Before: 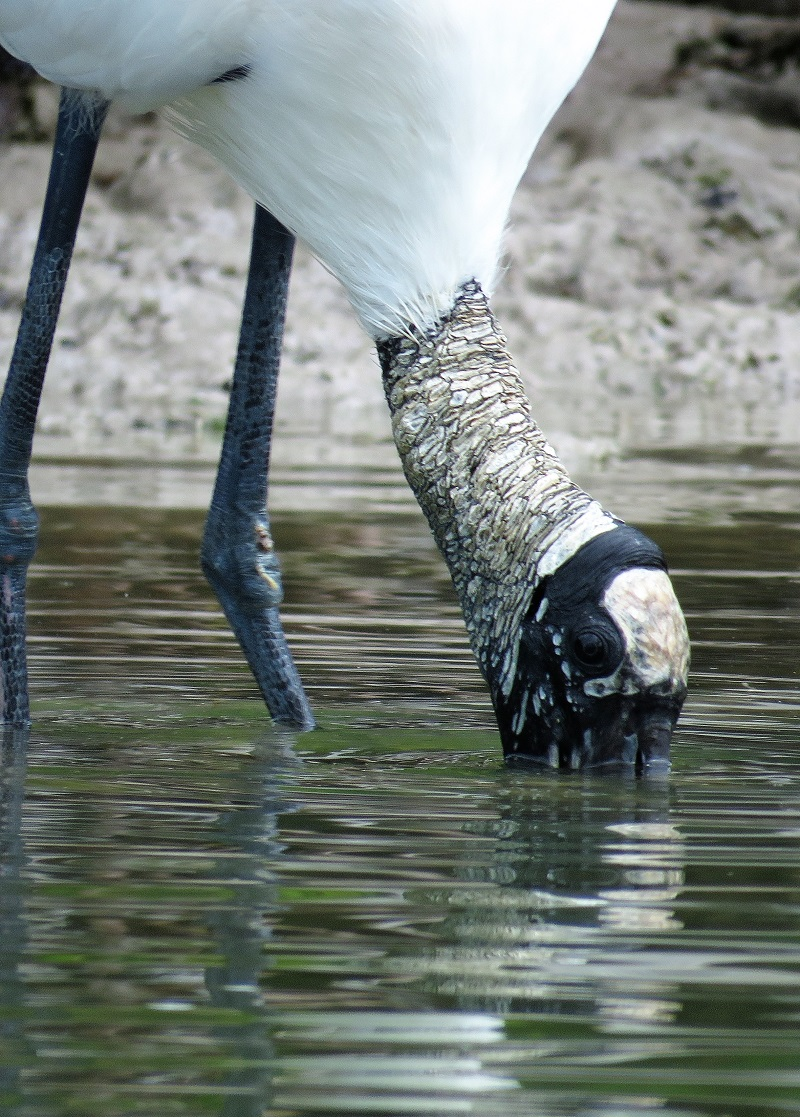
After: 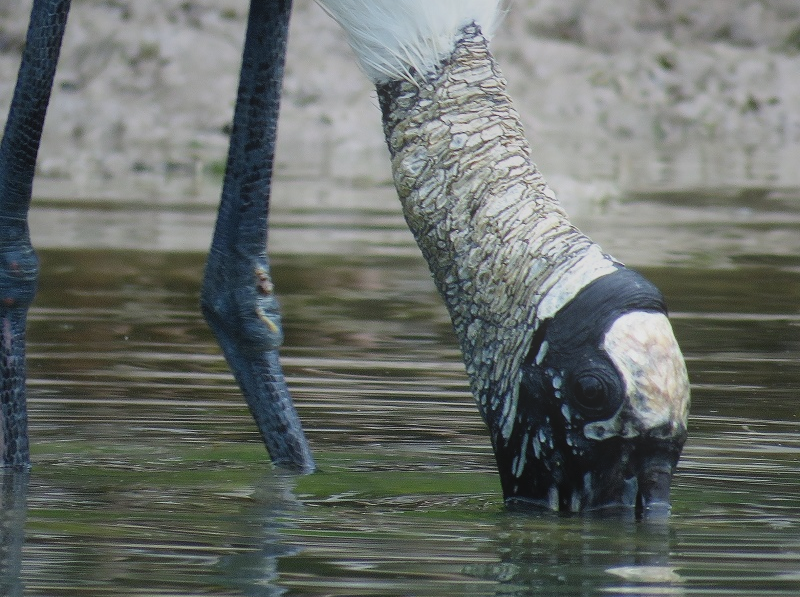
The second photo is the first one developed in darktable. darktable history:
graduated density: rotation -0.352°, offset 57.64
crop and rotate: top 23.043%, bottom 23.437%
bloom: on, module defaults
contrast equalizer: y [[0.46, 0.454, 0.451, 0.451, 0.455, 0.46], [0.5 ×6], [0.5 ×6], [0 ×6], [0 ×6]]
